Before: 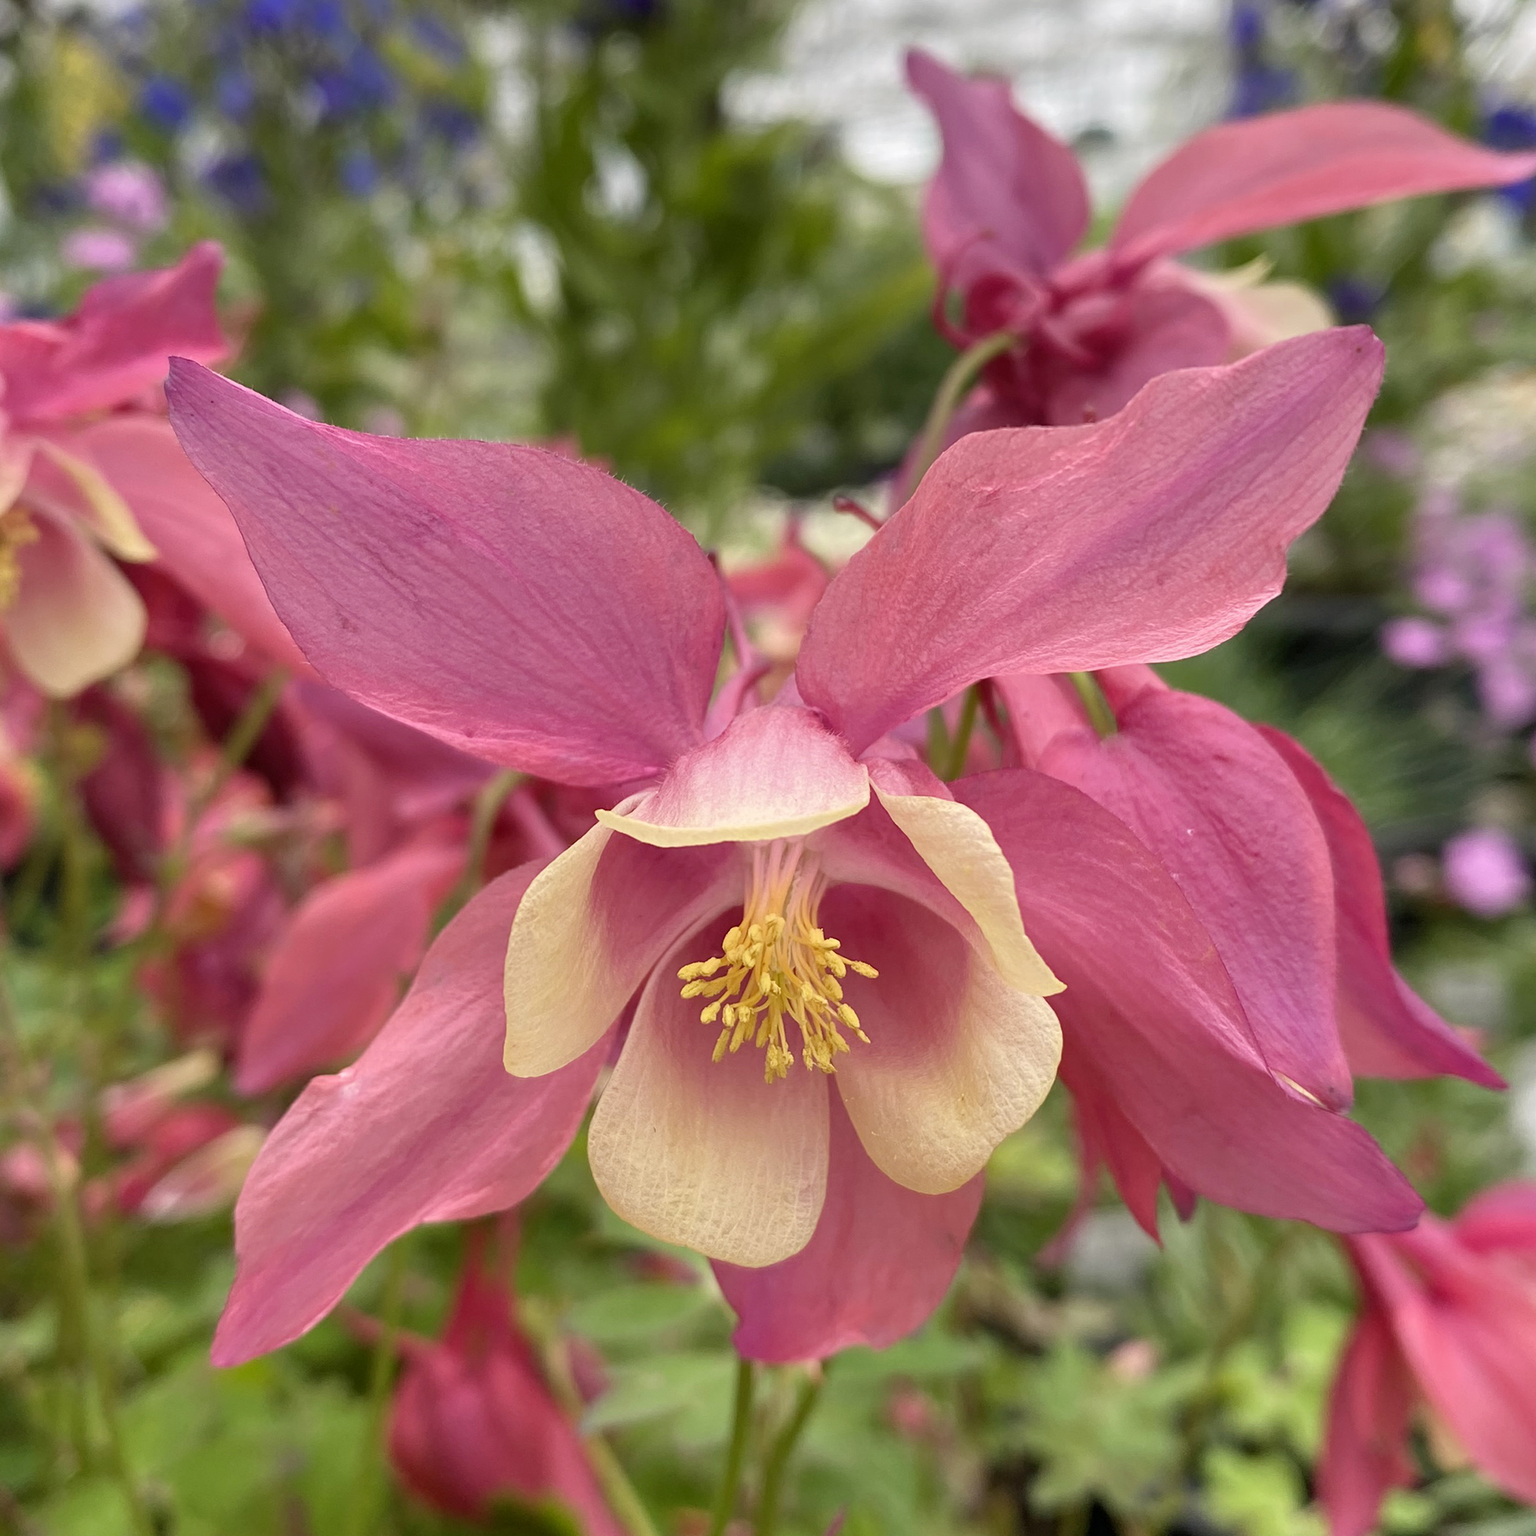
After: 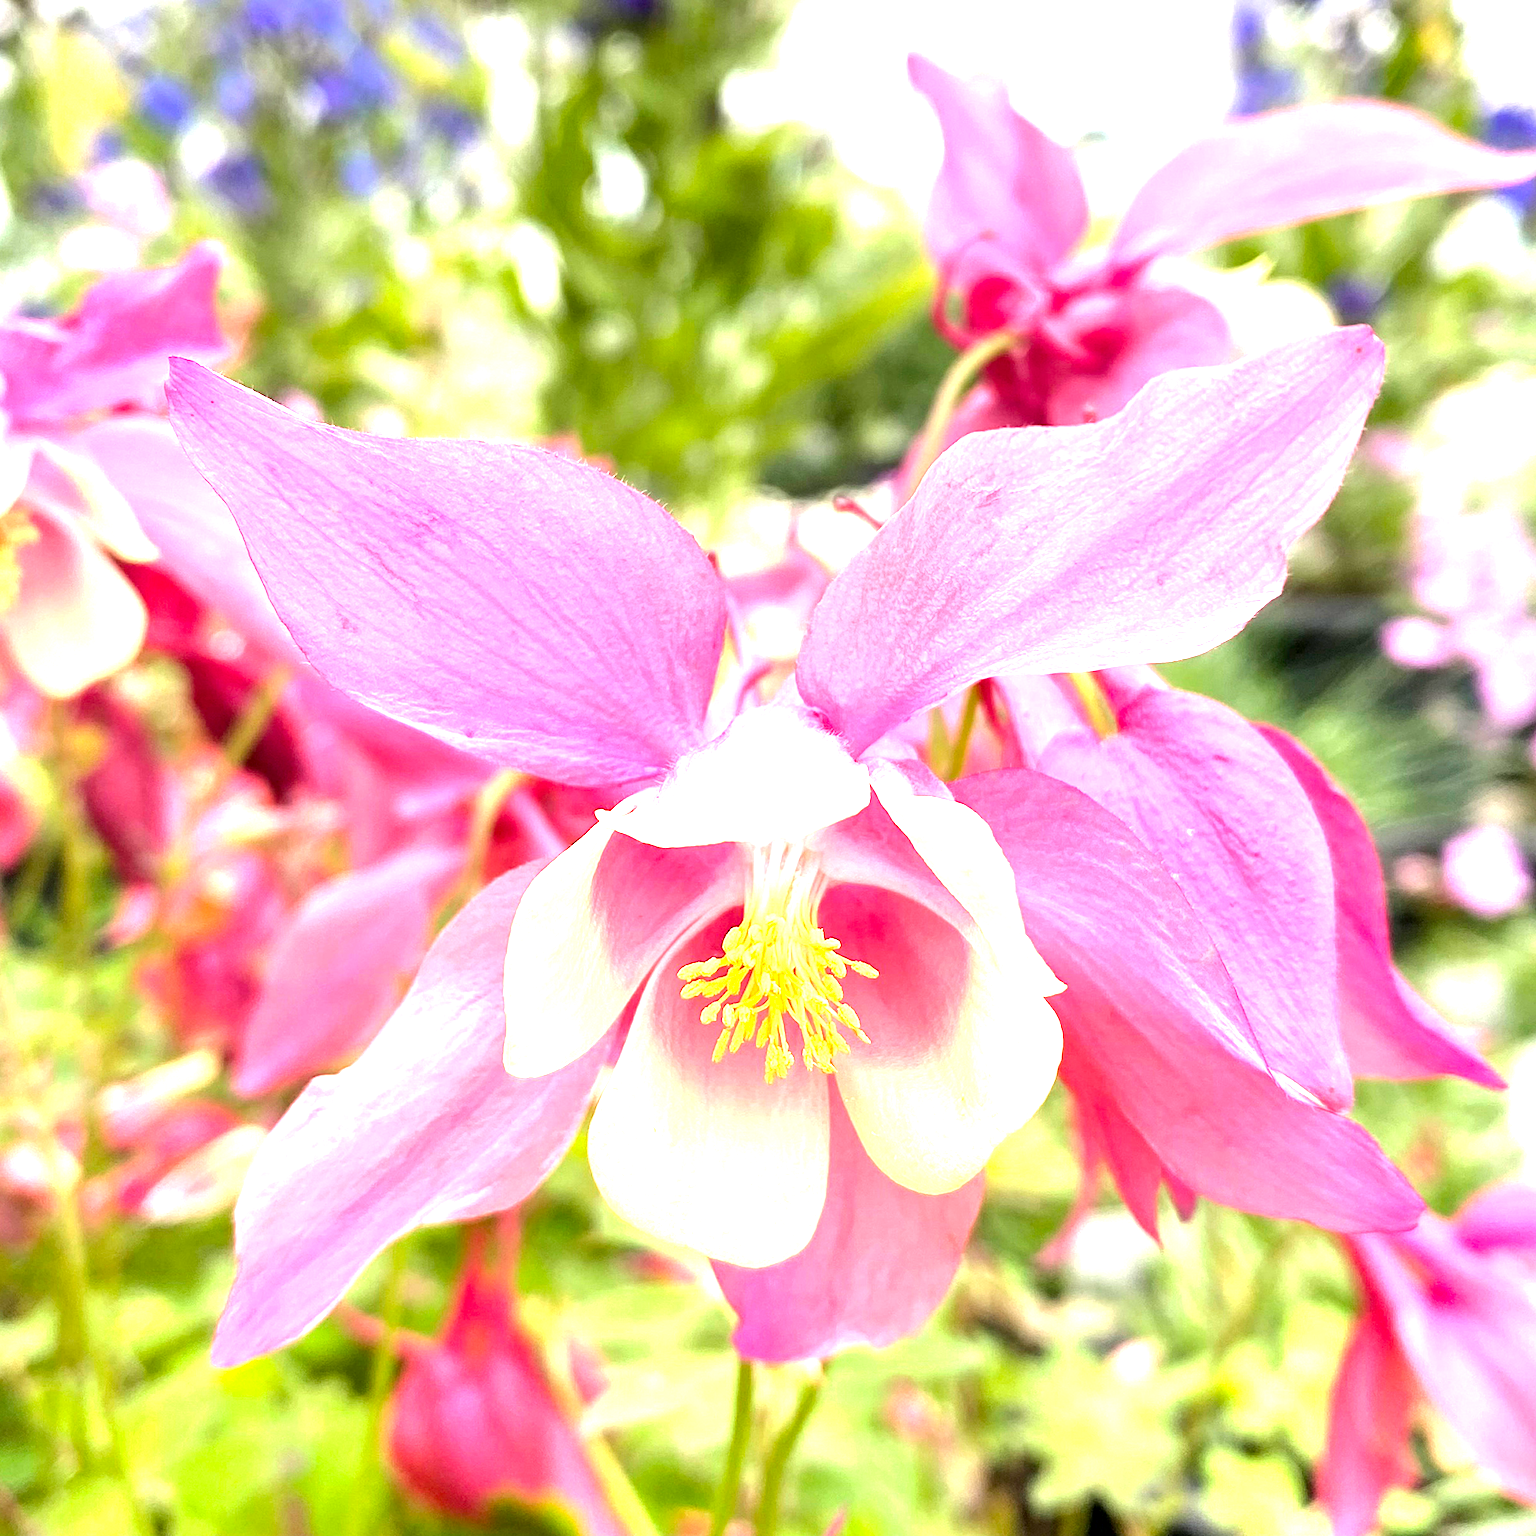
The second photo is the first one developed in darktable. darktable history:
tone equalizer: -8 EV -0.452 EV, -7 EV -0.426 EV, -6 EV -0.315 EV, -5 EV -0.221 EV, -3 EV 0.197 EV, -2 EV 0.31 EV, -1 EV 0.409 EV, +0 EV 0.392 EV, edges refinement/feathering 500, mask exposure compensation -1.57 EV, preserve details no
exposure: black level correction 0.001, exposure 1.852 EV, compensate exposure bias true, compensate highlight preservation false
